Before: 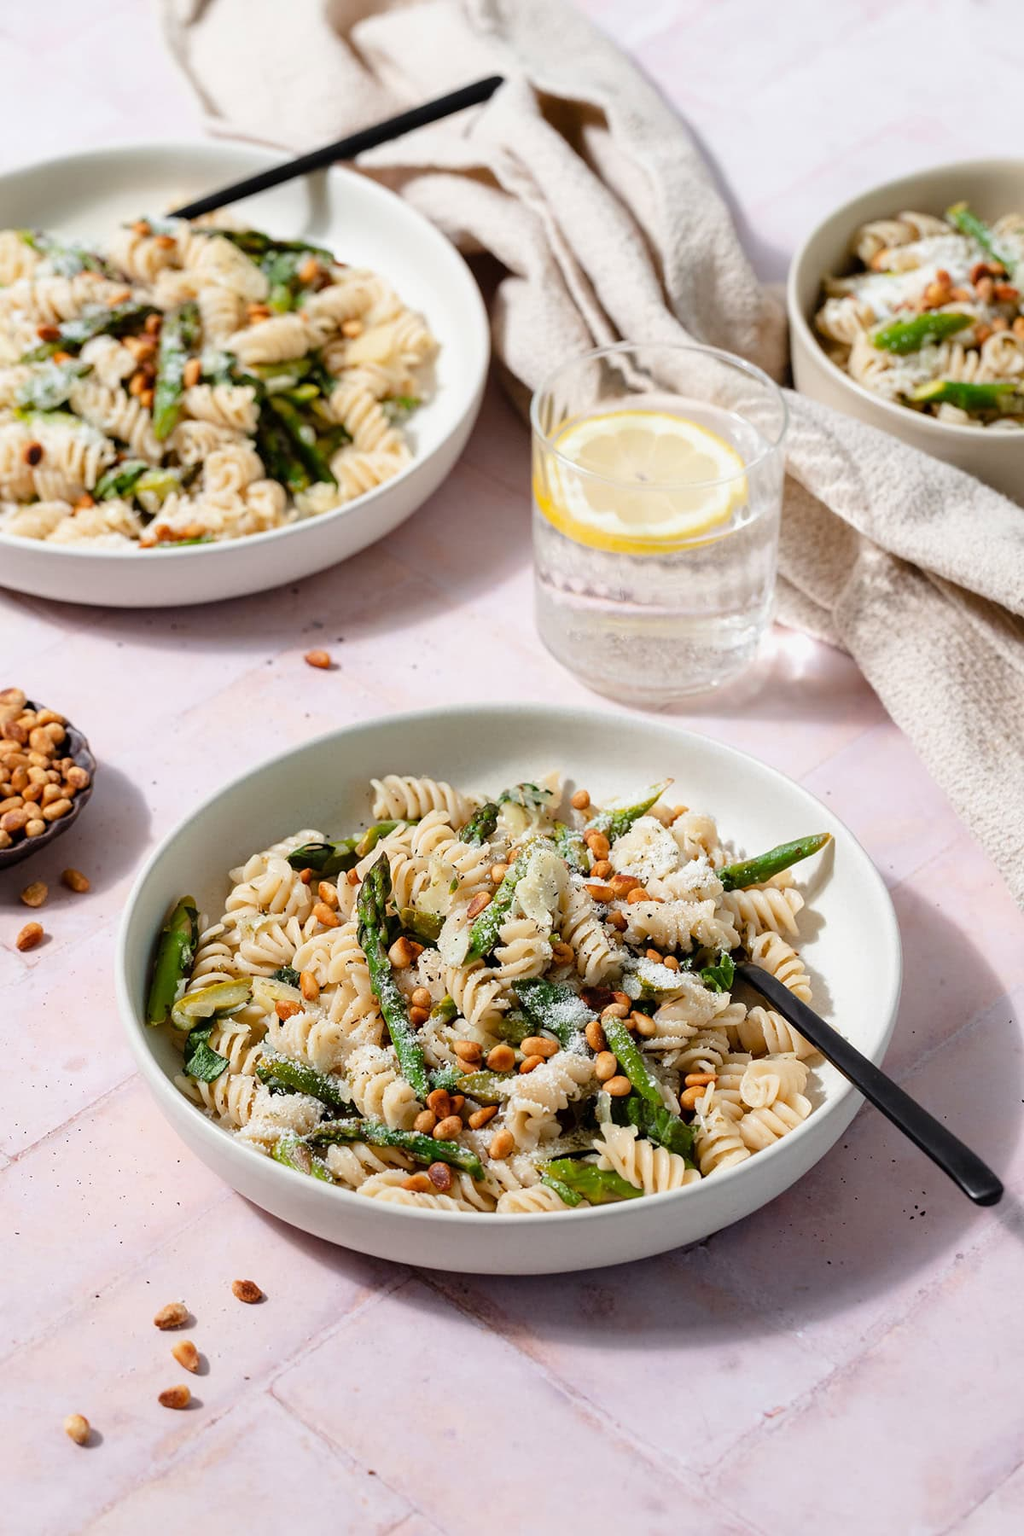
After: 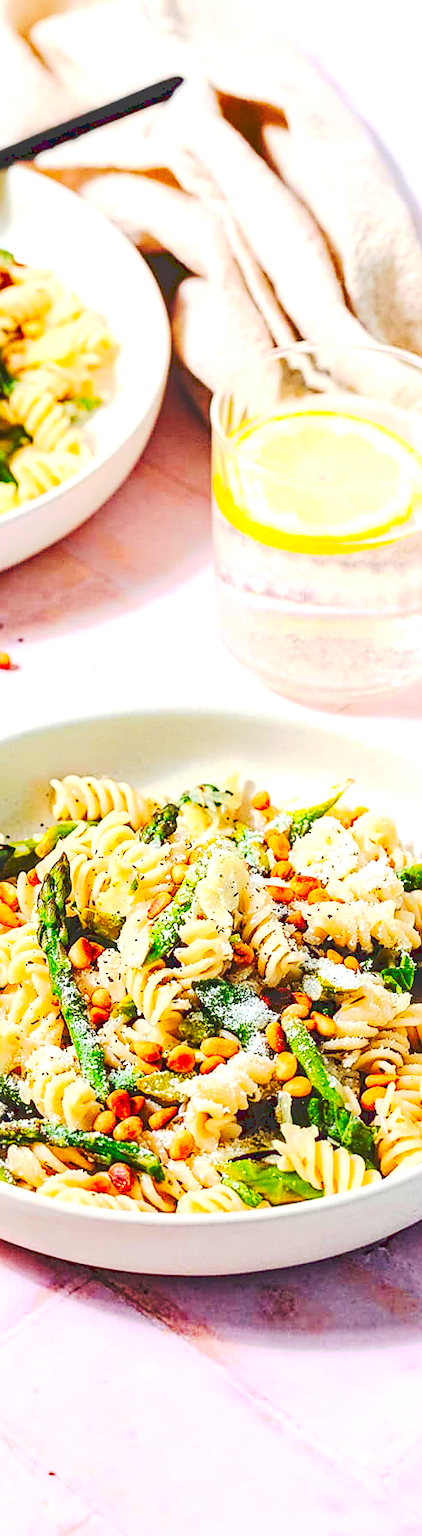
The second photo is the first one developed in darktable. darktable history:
contrast brightness saturation: contrast 0.198, brightness 0.202, saturation 0.786
exposure: exposure 0.656 EV, compensate exposure bias true, compensate highlight preservation false
tone curve: curves: ch0 [(0, 0) (0.003, 0.17) (0.011, 0.17) (0.025, 0.17) (0.044, 0.168) (0.069, 0.167) (0.1, 0.173) (0.136, 0.181) (0.177, 0.199) (0.224, 0.226) (0.277, 0.271) (0.335, 0.333) (0.399, 0.419) (0.468, 0.52) (0.543, 0.621) (0.623, 0.716) (0.709, 0.795) (0.801, 0.867) (0.898, 0.914) (1, 1)], preserve colors none
sharpen: on, module defaults
crop: left 31.302%, right 27.156%
local contrast: on, module defaults
haze removal: adaptive false
